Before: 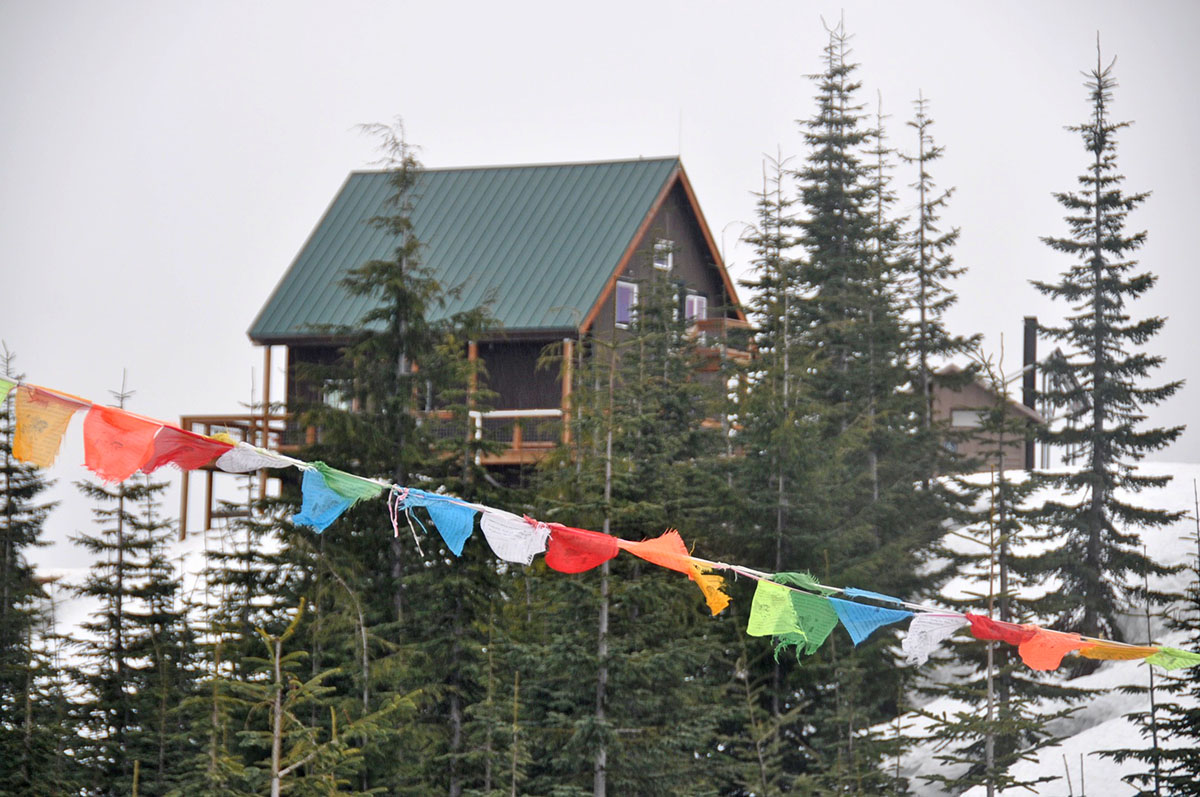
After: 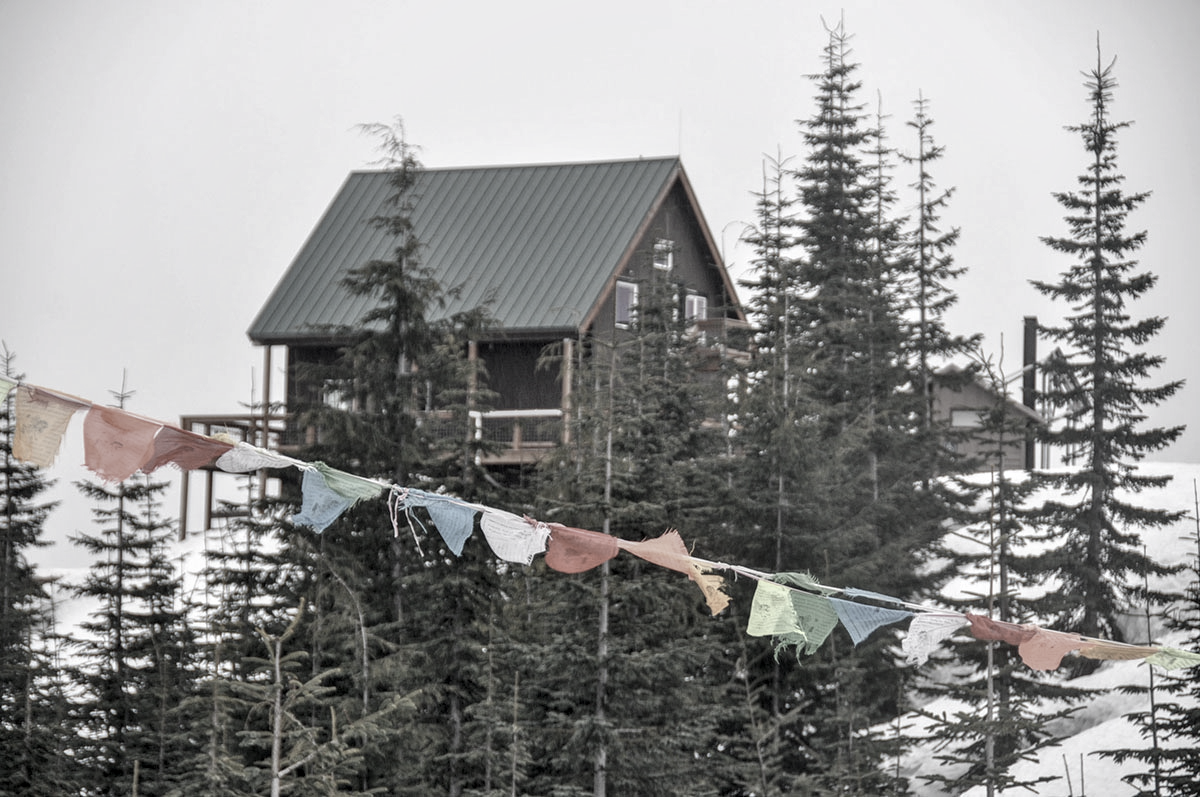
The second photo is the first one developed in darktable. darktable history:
color correction: highlights b* -0.021, saturation 0.223
color calibration: illuminant same as pipeline (D50), adaptation XYZ, x 0.346, y 0.359, temperature 5013.48 K
local contrast: highlights 26%, detail 130%
